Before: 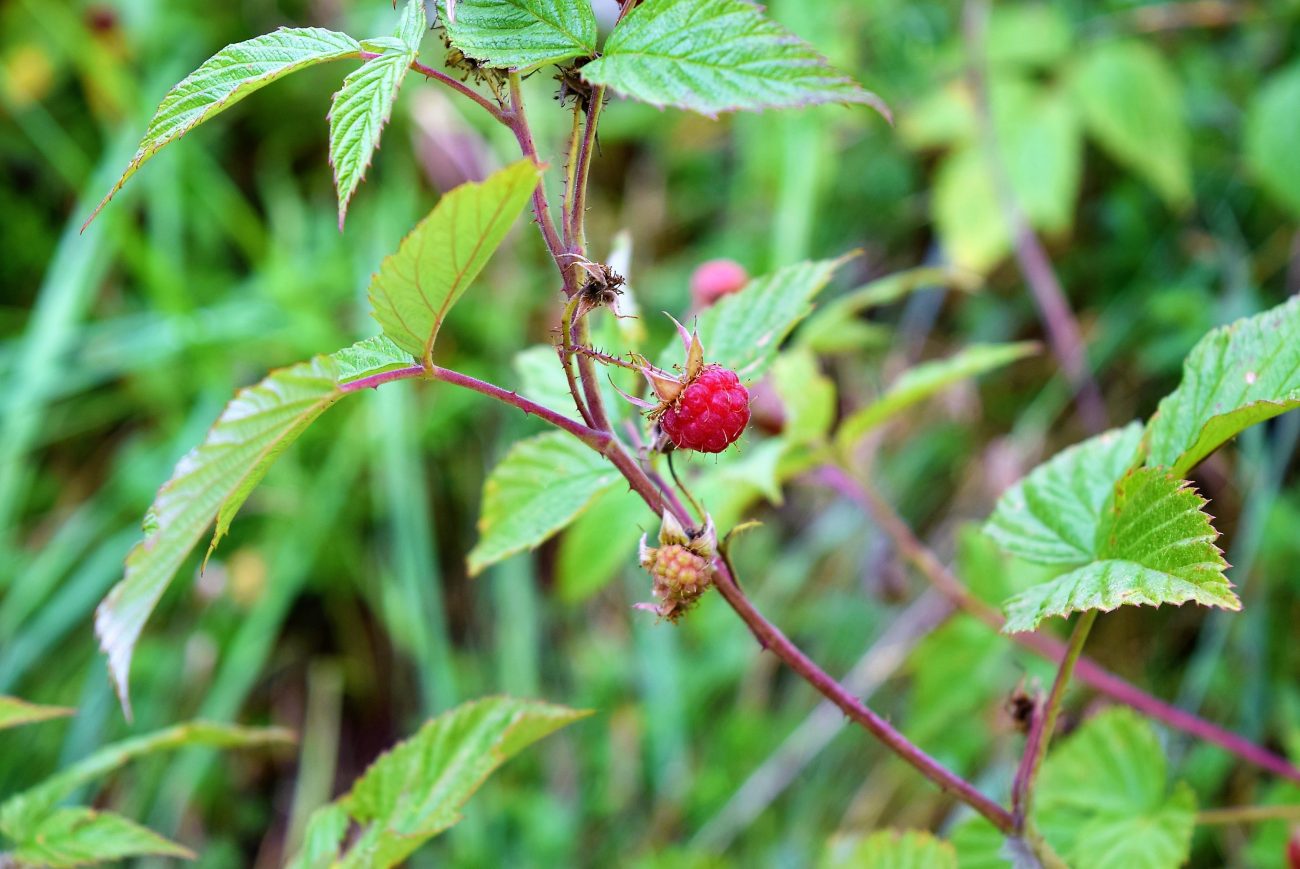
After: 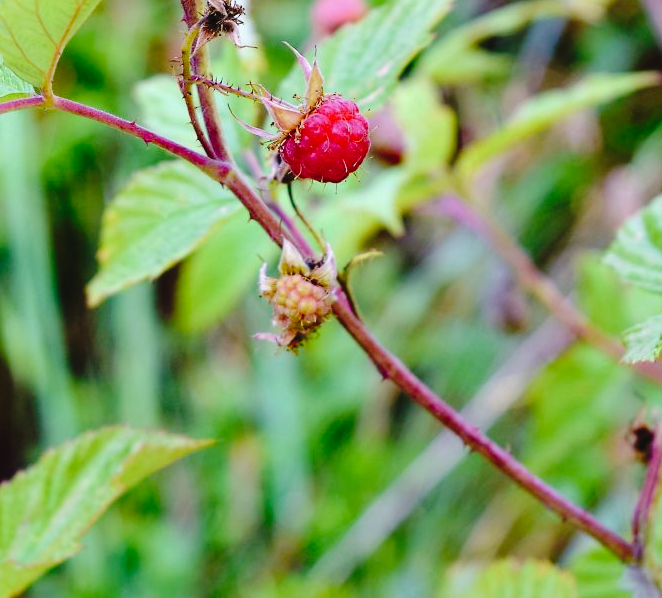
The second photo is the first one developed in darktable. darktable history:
crop and rotate: left 29.237%, top 31.152%, right 19.807%
tone curve: curves: ch0 [(0, 0) (0.003, 0.041) (0.011, 0.042) (0.025, 0.041) (0.044, 0.043) (0.069, 0.048) (0.1, 0.059) (0.136, 0.079) (0.177, 0.107) (0.224, 0.152) (0.277, 0.235) (0.335, 0.331) (0.399, 0.427) (0.468, 0.512) (0.543, 0.595) (0.623, 0.668) (0.709, 0.736) (0.801, 0.813) (0.898, 0.891) (1, 1)], preserve colors none
exposure: exposure -0.021 EV, compensate highlight preservation false
